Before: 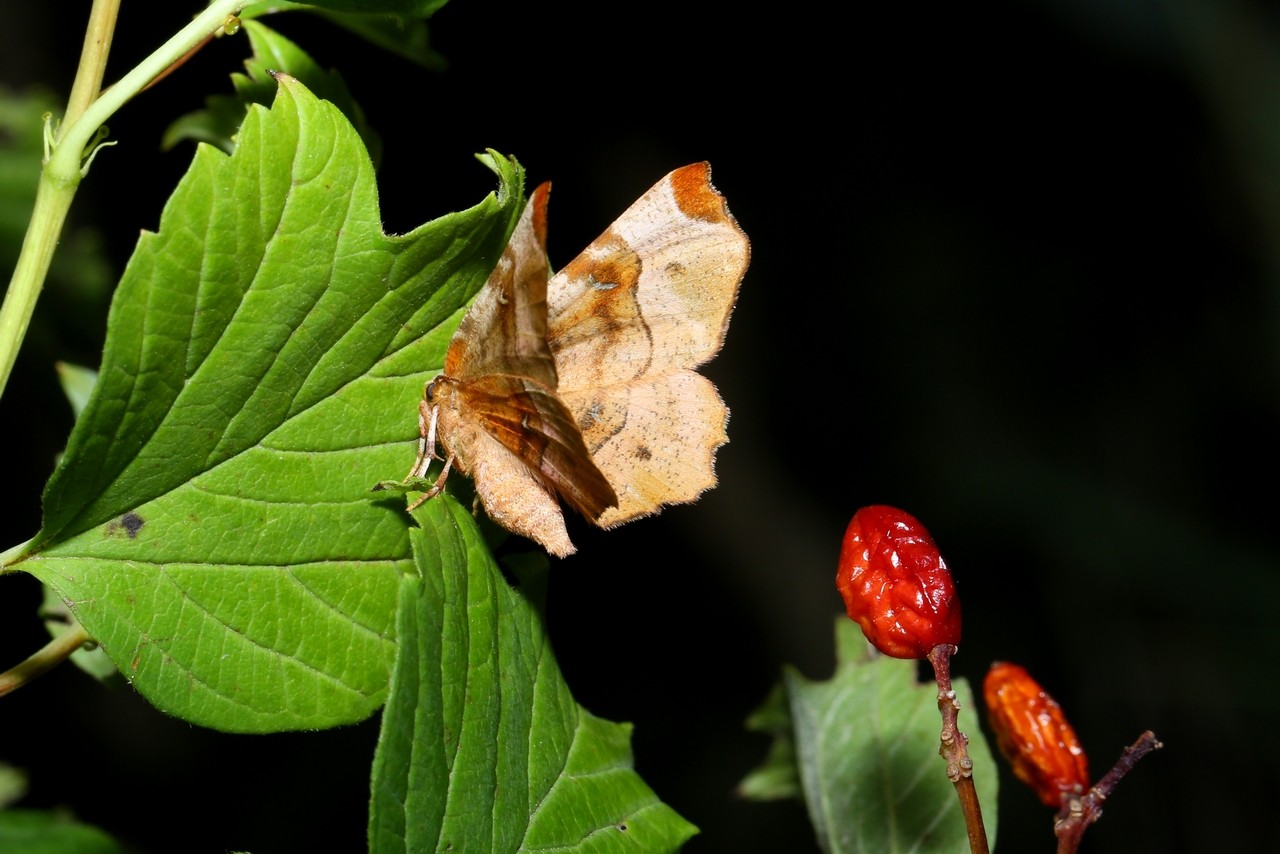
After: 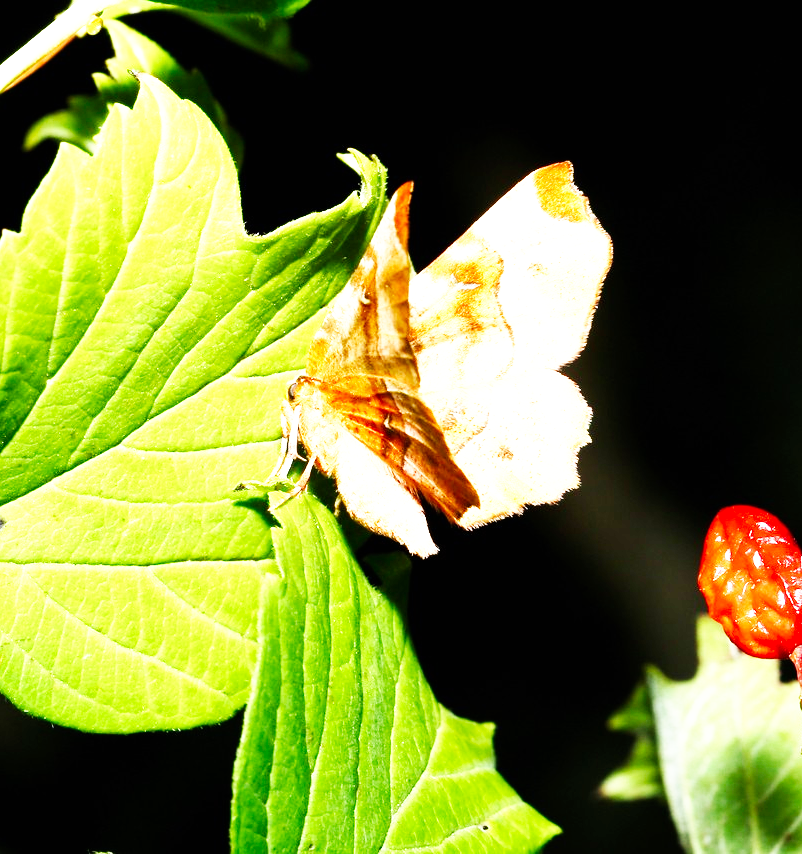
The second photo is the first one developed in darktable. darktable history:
base curve: curves: ch0 [(0, 0) (0.007, 0.004) (0.027, 0.03) (0.046, 0.07) (0.207, 0.54) (0.442, 0.872) (0.673, 0.972) (1, 1)], preserve colors none
exposure: exposure 1.211 EV, compensate highlight preservation false
crop: left 10.852%, right 26.442%
